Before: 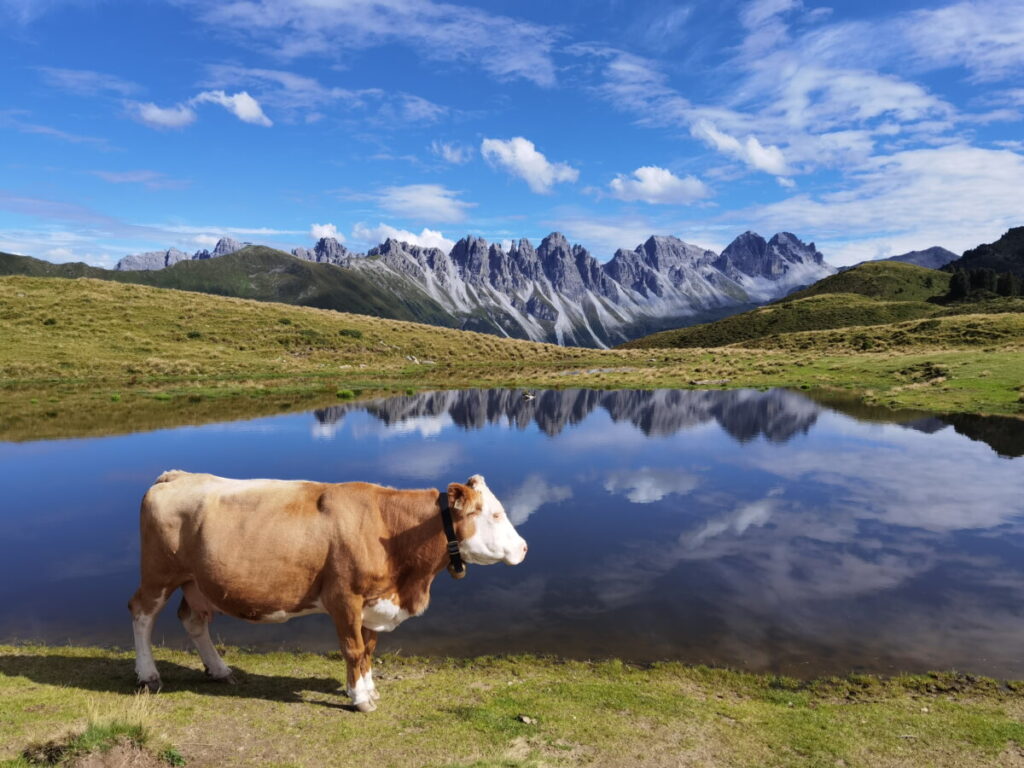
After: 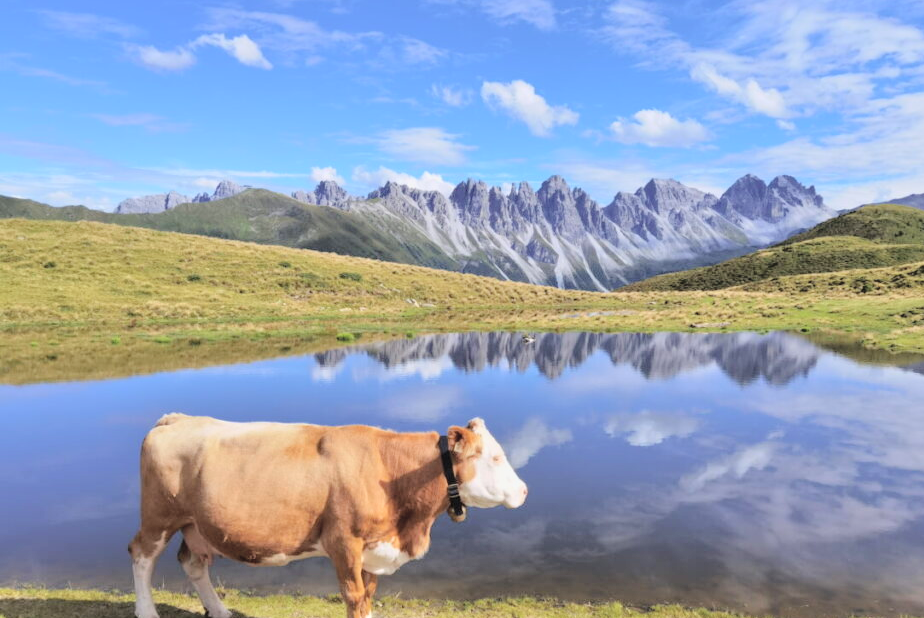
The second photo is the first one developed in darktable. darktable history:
tone equalizer: -8 EV 0.001 EV, -7 EV -0.004 EV, -6 EV 0.009 EV, -5 EV 0.032 EV, -4 EV 0.276 EV, -3 EV 0.644 EV, -2 EV 0.584 EV, -1 EV 0.187 EV, +0 EV 0.024 EV
global tonemap: drago (0.7, 100)
crop: top 7.49%, right 9.717%, bottom 11.943%
